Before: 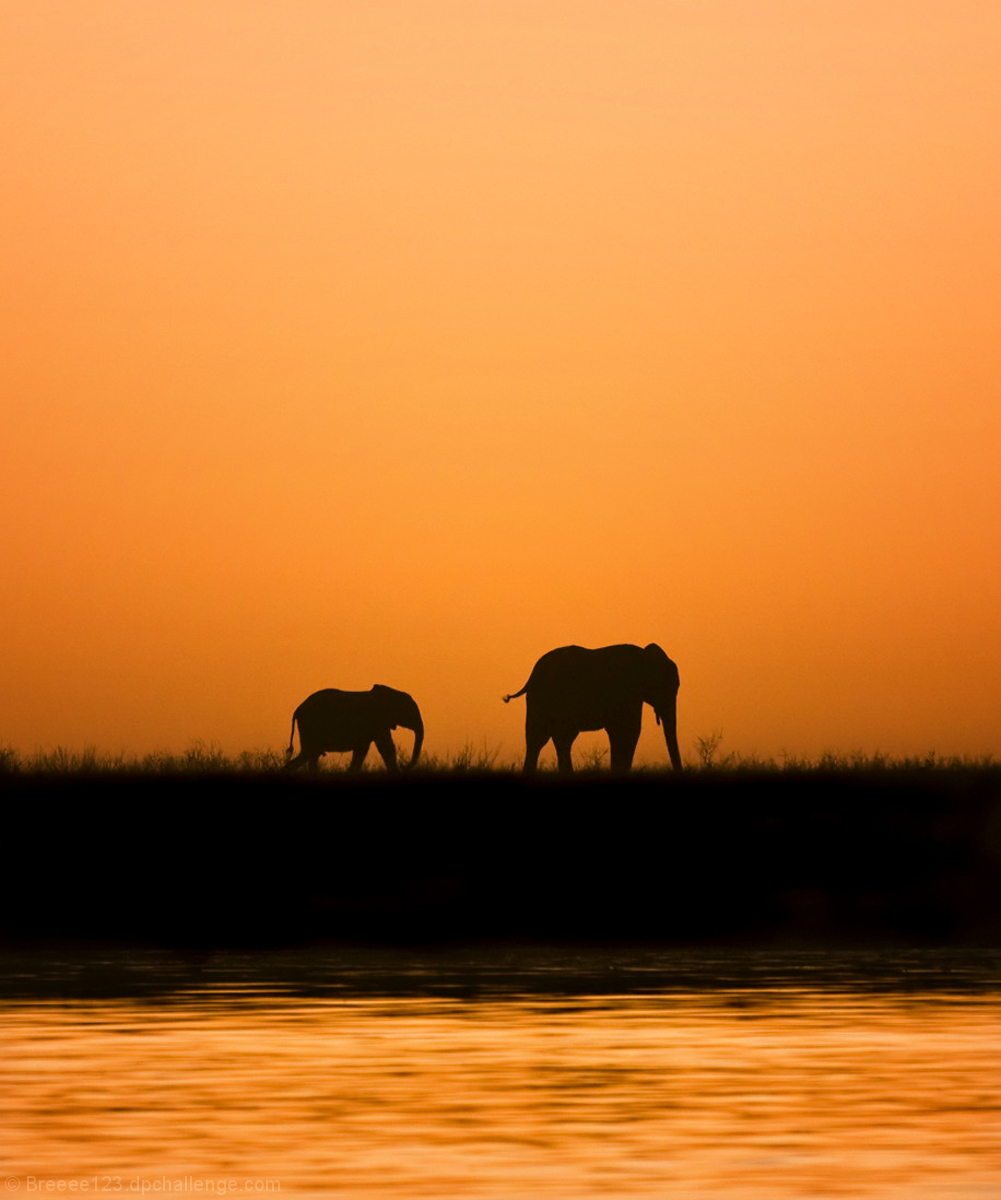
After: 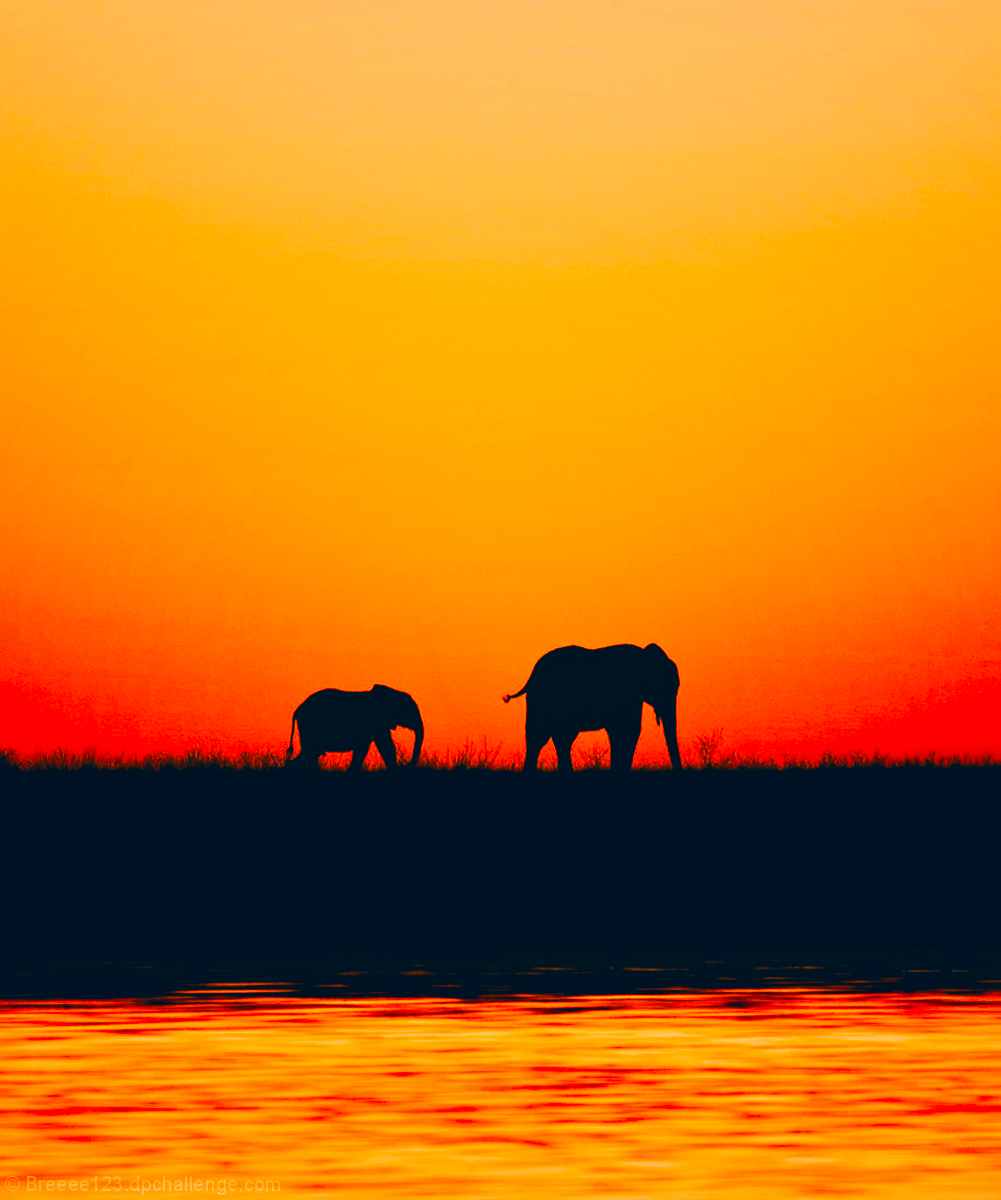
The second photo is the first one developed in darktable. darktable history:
local contrast: mode bilateral grid, contrast 20, coarseness 50, detail 103%, midtone range 0.2
color correction: highlights a* 17.18, highlights b* 0.183, shadows a* -14.84, shadows b* -14.75, saturation 1.53
tone curve: curves: ch0 [(0, 0) (0.131, 0.094) (0.326, 0.386) (0.481, 0.623) (0.593, 0.764) (0.812, 0.933) (1, 0.974)]; ch1 [(0, 0) (0.366, 0.367) (0.475, 0.453) (0.494, 0.493) (0.504, 0.497) (0.553, 0.584) (1, 1)]; ch2 [(0, 0) (0.333, 0.346) (0.375, 0.375) (0.424, 0.43) (0.476, 0.492) (0.502, 0.503) (0.533, 0.556) (0.566, 0.599) (0.614, 0.653) (1, 1)], preserve colors none
exposure: compensate exposure bias true, compensate highlight preservation false
